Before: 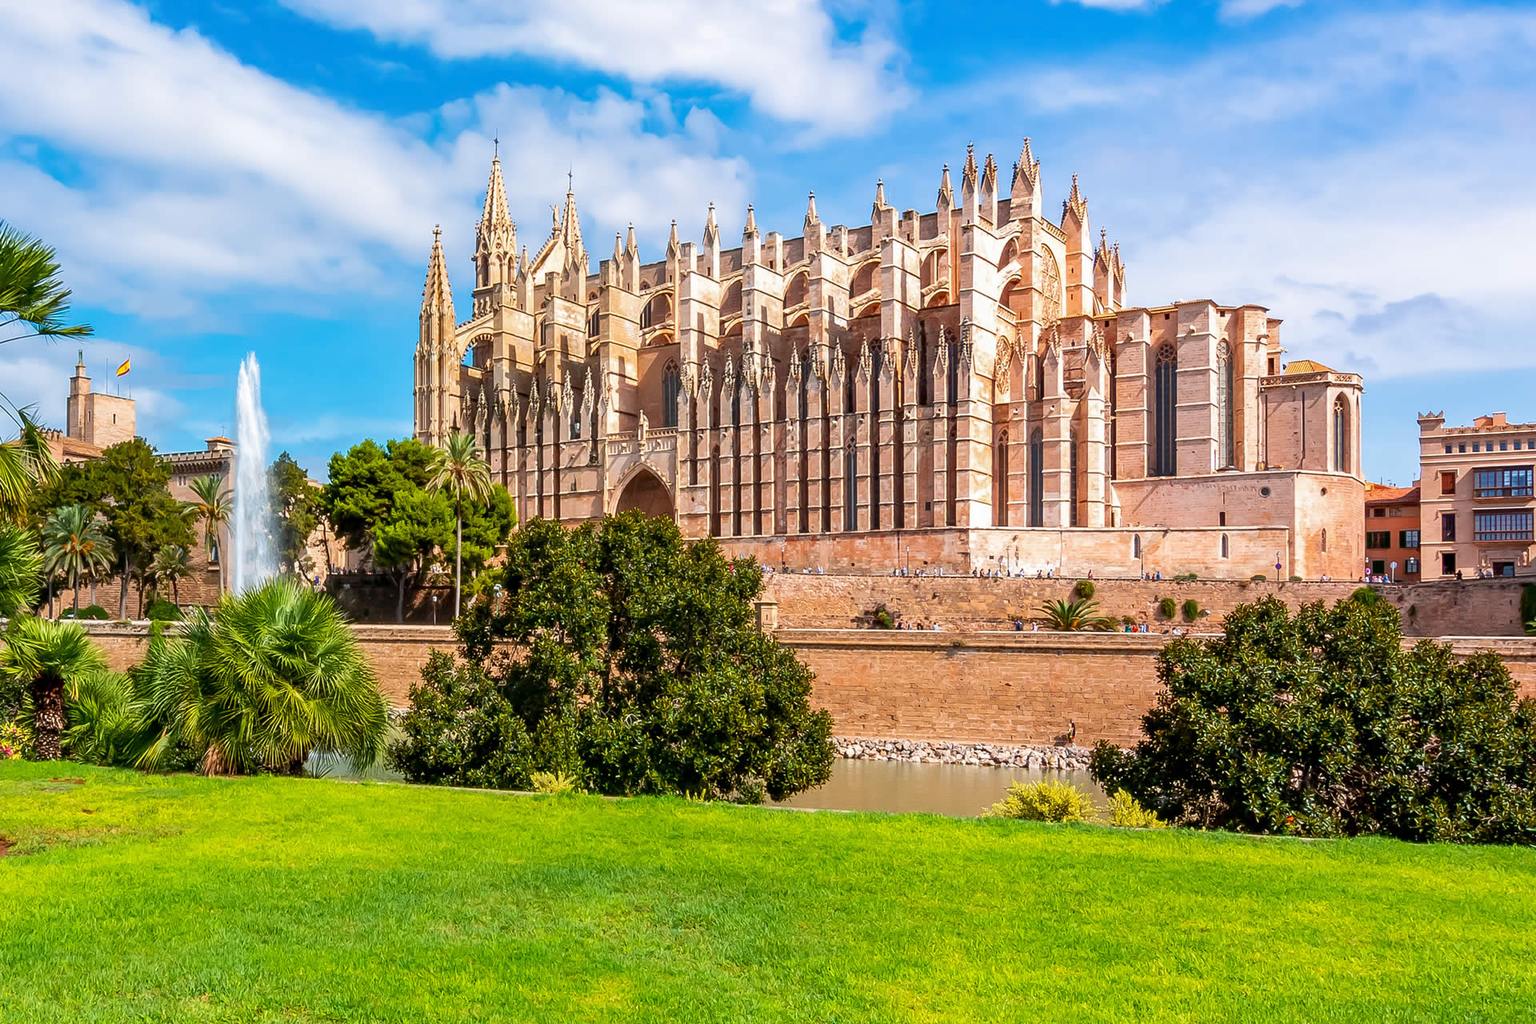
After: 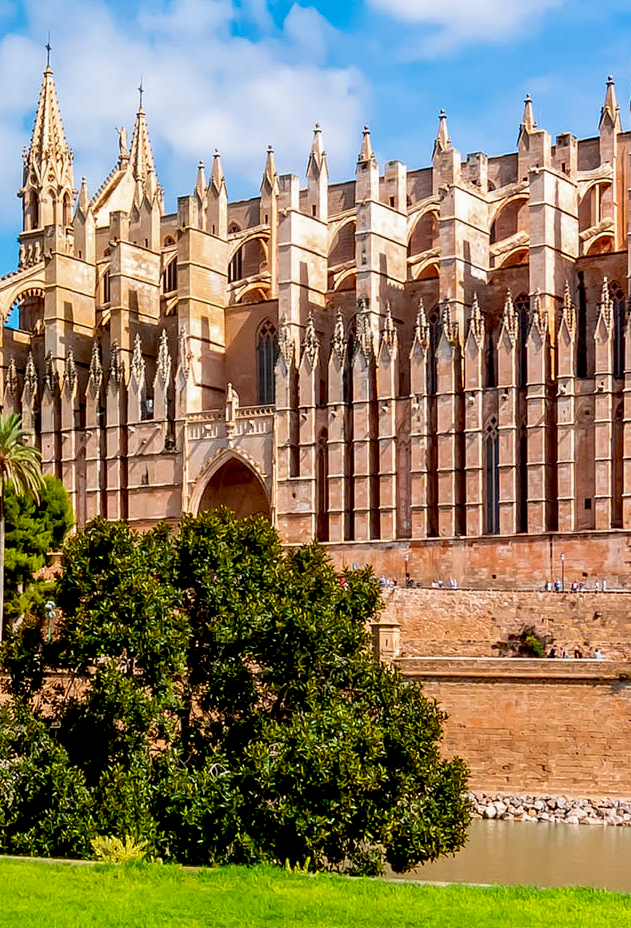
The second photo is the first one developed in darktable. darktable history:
crop and rotate: left 29.828%, top 10.155%, right 37.3%, bottom 17.275%
exposure: black level correction 0.017, exposure -0.006 EV, compensate highlight preservation false
